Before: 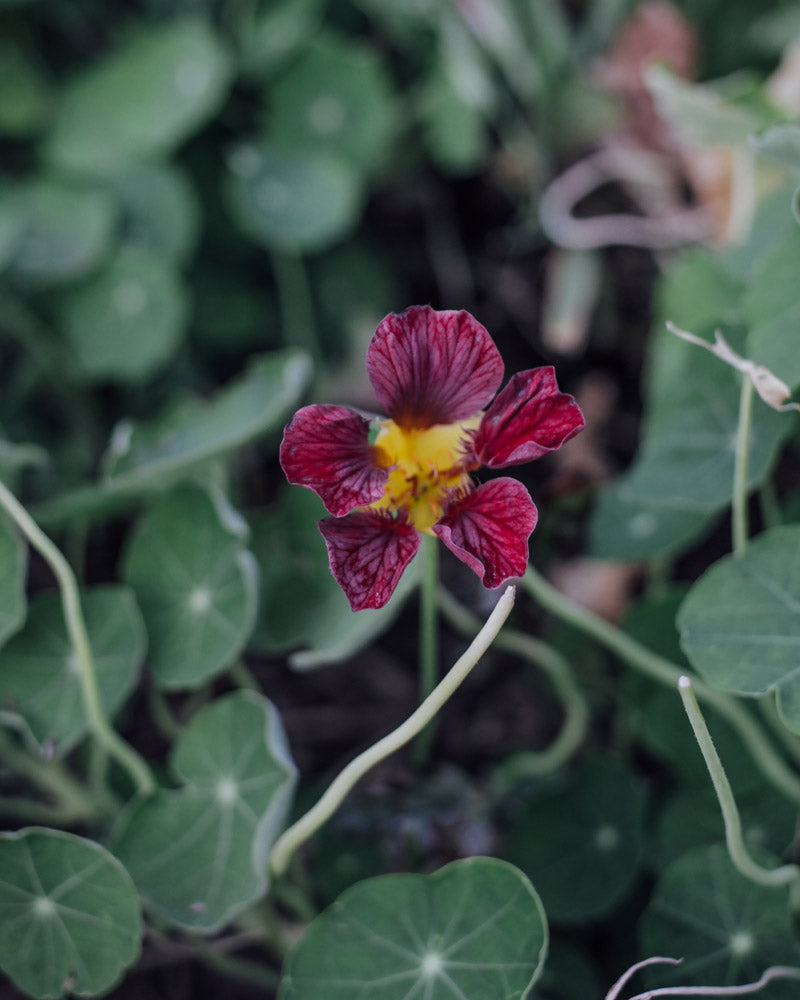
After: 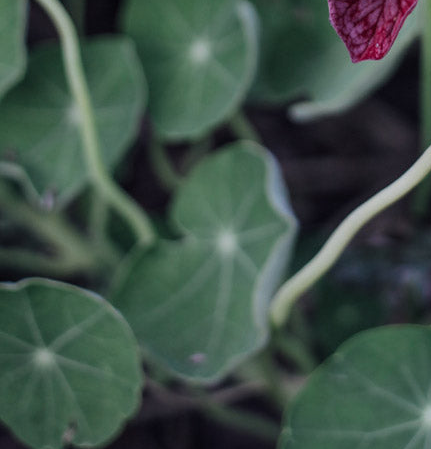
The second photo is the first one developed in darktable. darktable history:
crop and rotate: top 54.939%, right 46.101%, bottom 0.151%
